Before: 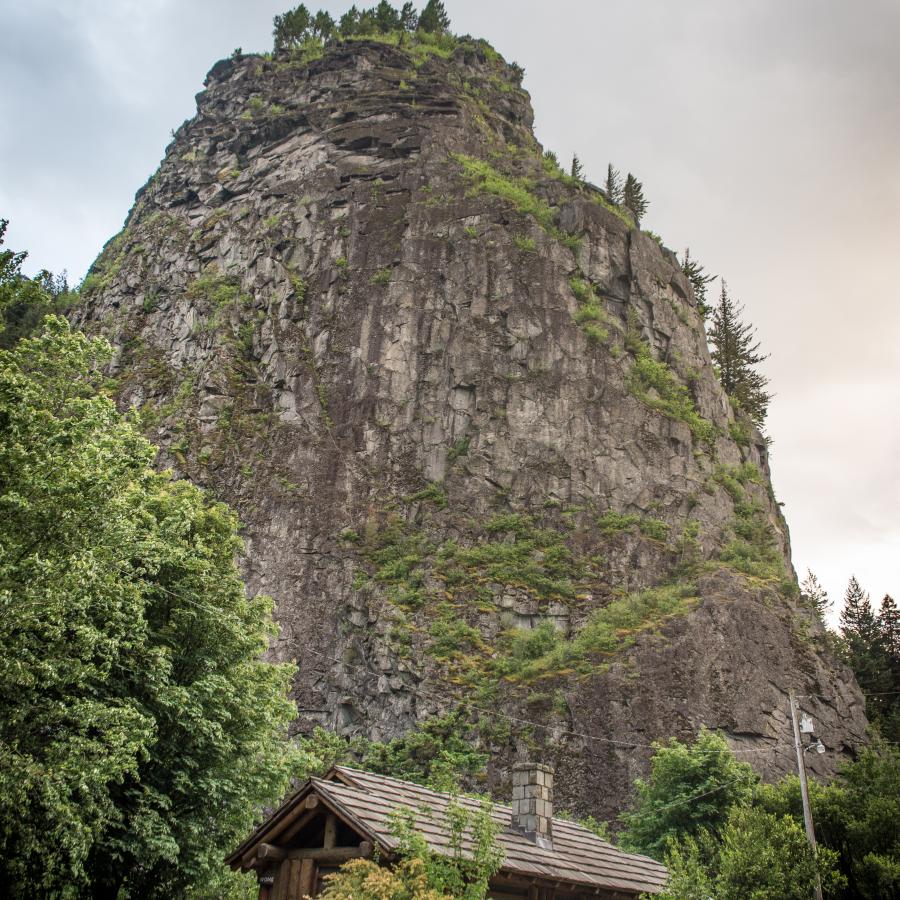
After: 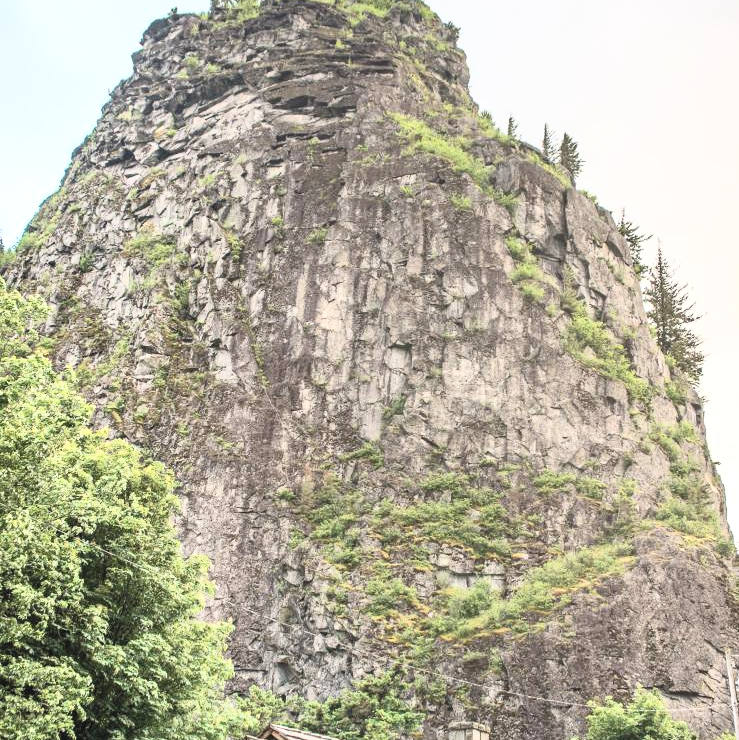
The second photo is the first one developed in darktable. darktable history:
crop and rotate: left 7.196%, top 4.574%, right 10.605%, bottom 13.178%
contrast brightness saturation: contrast 0.39, brightness 0.53
exposure: black level correction 0, exposure 0.3 EV, compensate highlight preservation false
